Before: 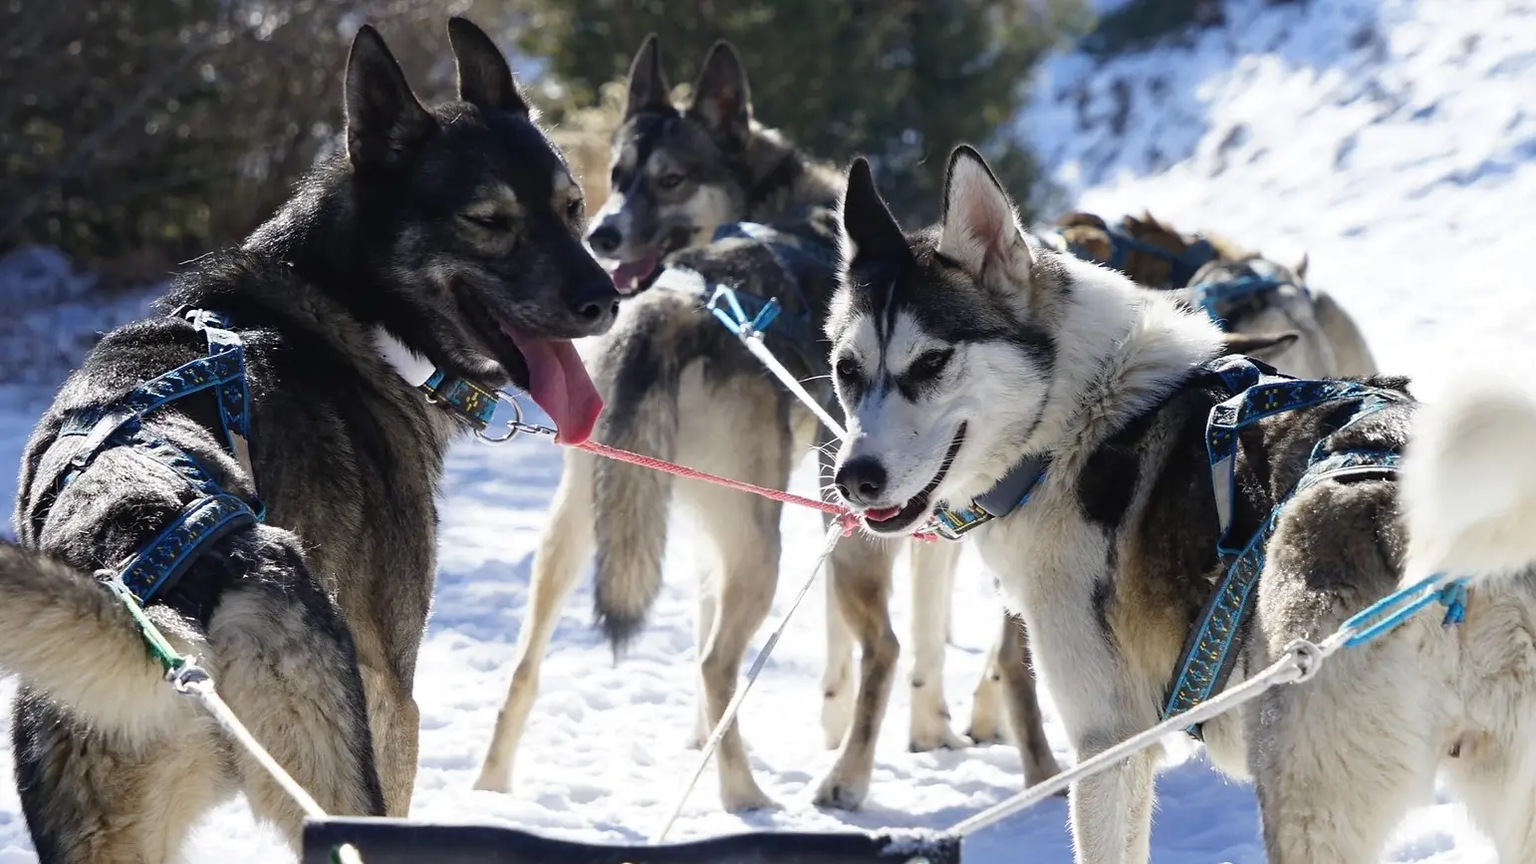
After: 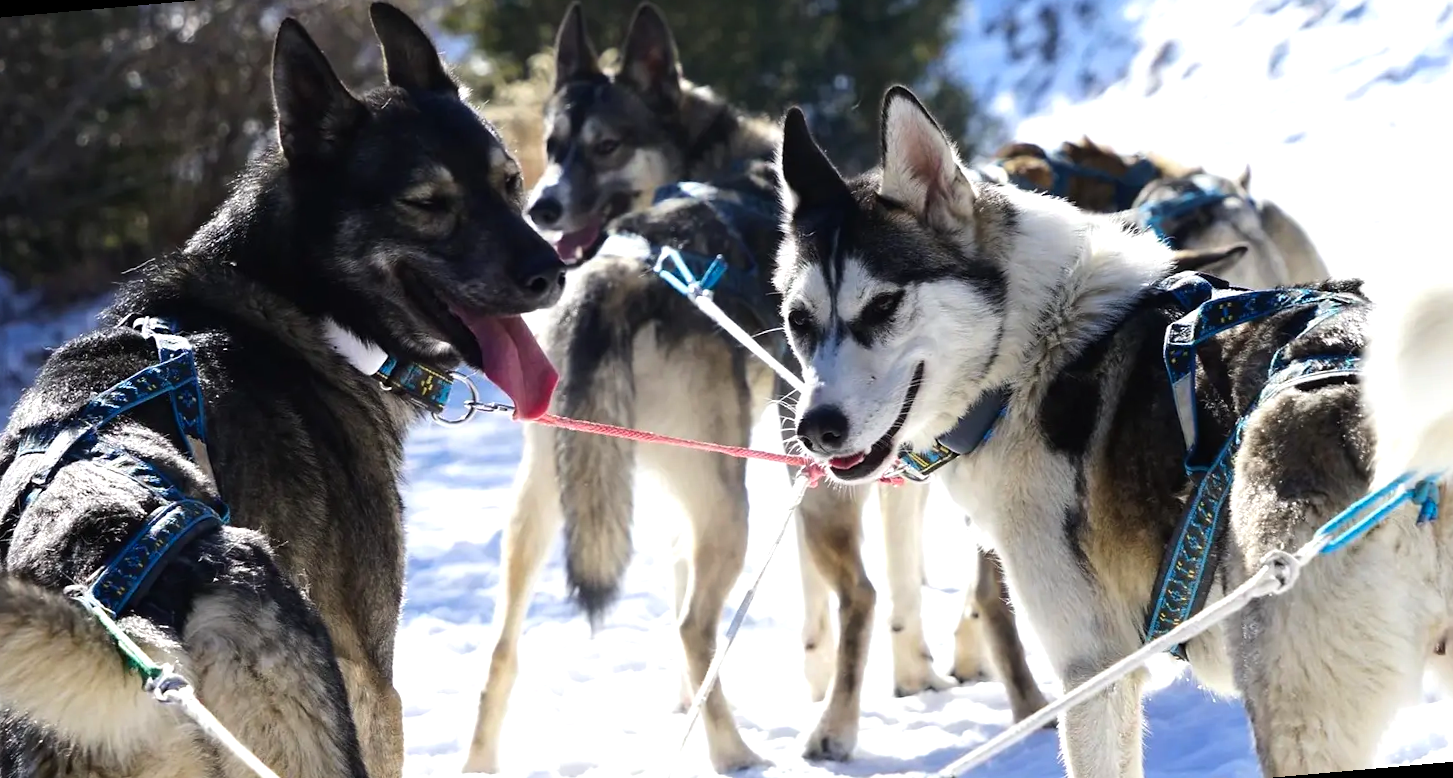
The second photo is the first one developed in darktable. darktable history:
rotate and perspective: rotation -5°, crop left 0.05, crop right 0.952, crop top 0.11, crop bottom 0.89
tone equalizer: -8 EV -0.417 EV, -7 EV -0.389 EV, -6 EV -0.333 EV, -5 EV -0.222 EV, -3 EV 0.222 EV, -2 EV 0.333 EV, -1 EV 0.389 EV, +0 EV 0.417 EV, edges refinement/feathering 500, mask exposure compensation -1.57 EV, preserve details no
contrast brightness saturation: contrast 0.04, saturation 0.16
